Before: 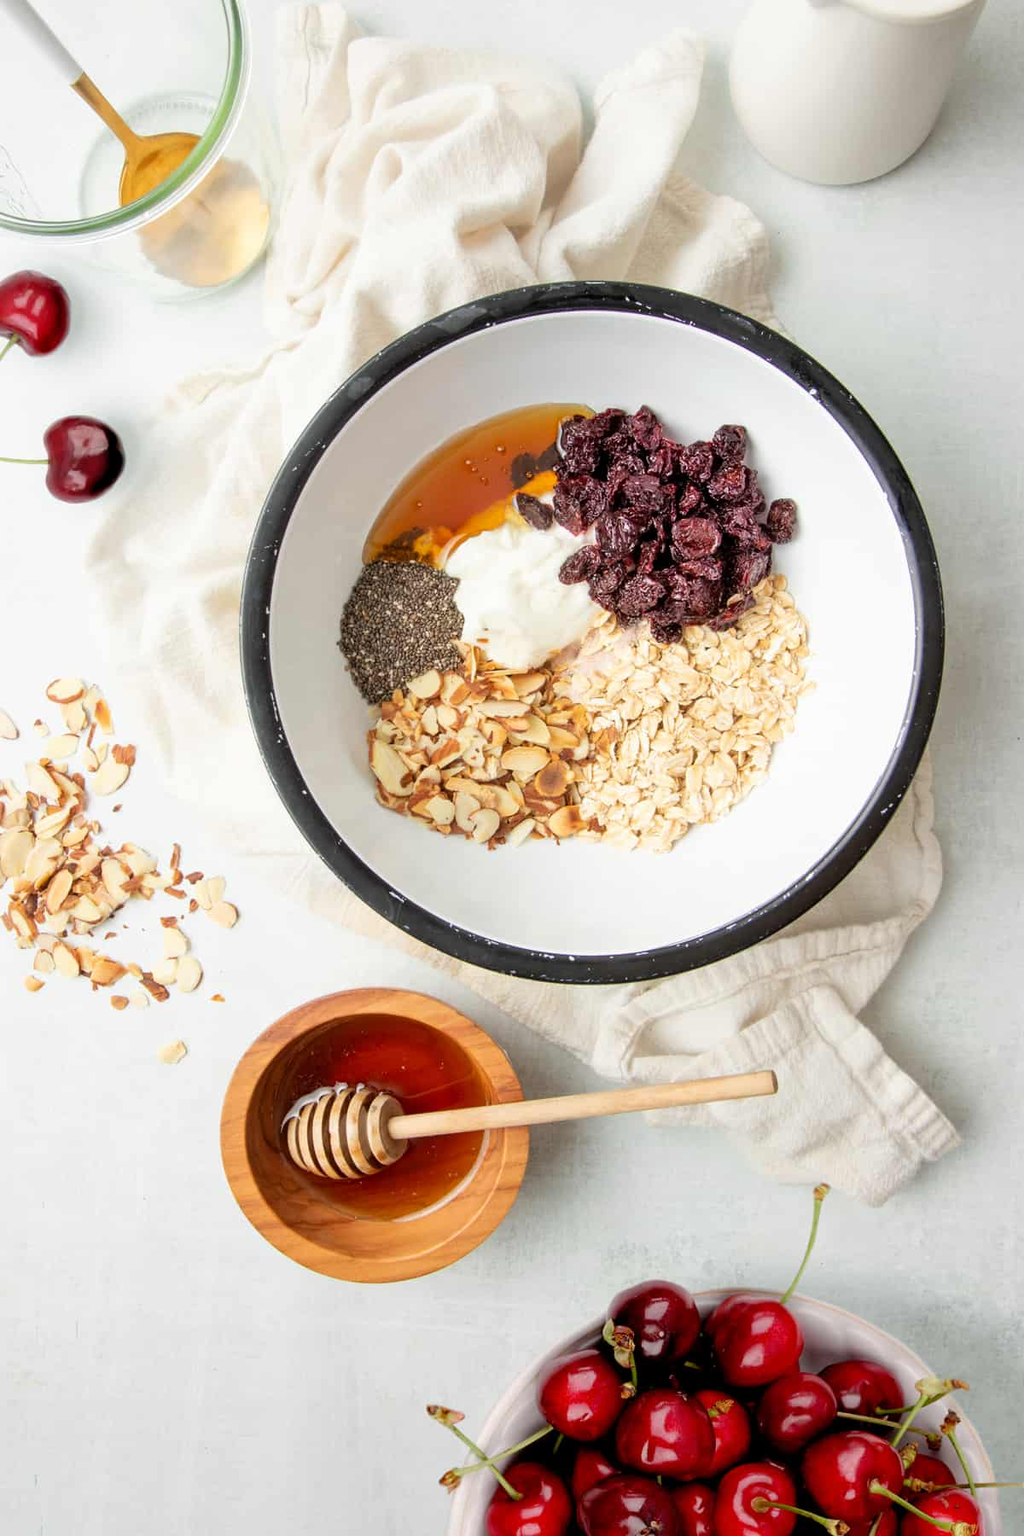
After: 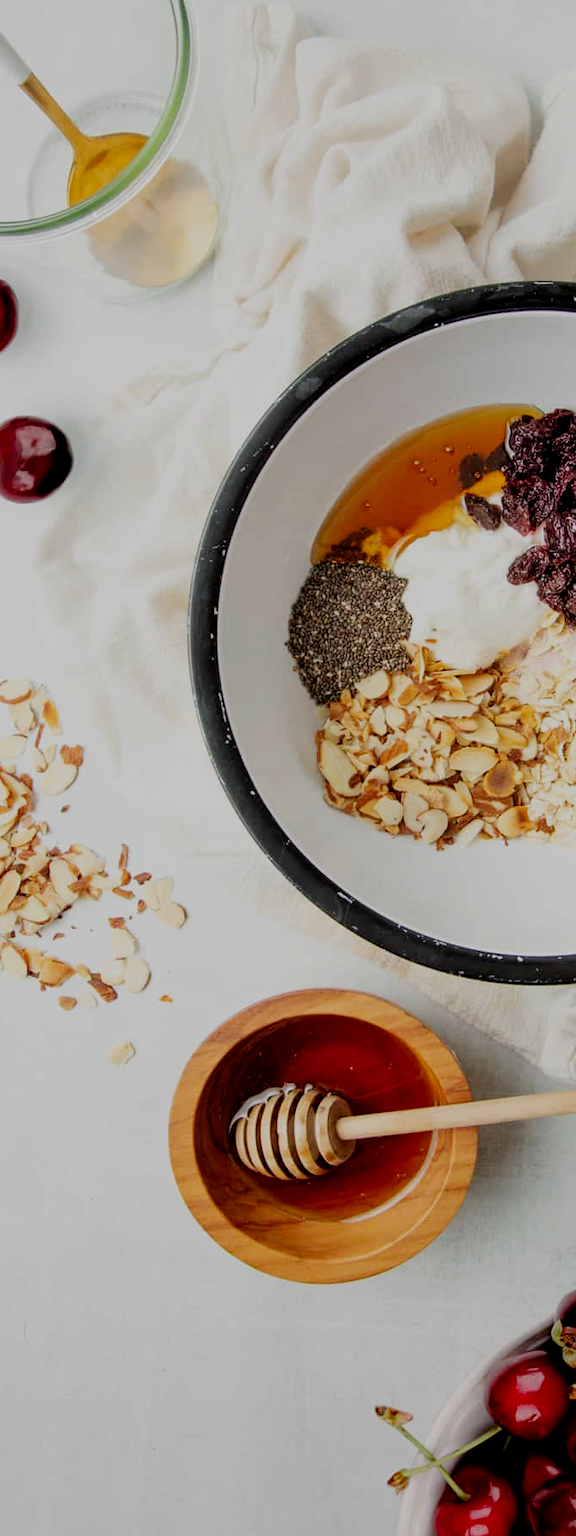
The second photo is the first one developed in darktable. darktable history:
filmic rgb: middle gray luminance 29%, black relative exposure -10.3 EV, white relative exposure 5.5 EV, threshold 6 EV, target black luminance 0%, hardness 3.95, latitude 2.04%, contrast 1.132, highlights saturation mix 5%, shadows ↔ highlights balance 15.11%, add noise in highlights 0, preserve chrominance no, color science v3 (2019), use custom middle-gray values true, iterations of high-quality reconstruction 0, contrast in highlights soft, enable highlight reconstruction true
crop: left 5.114%, right 38.589%
